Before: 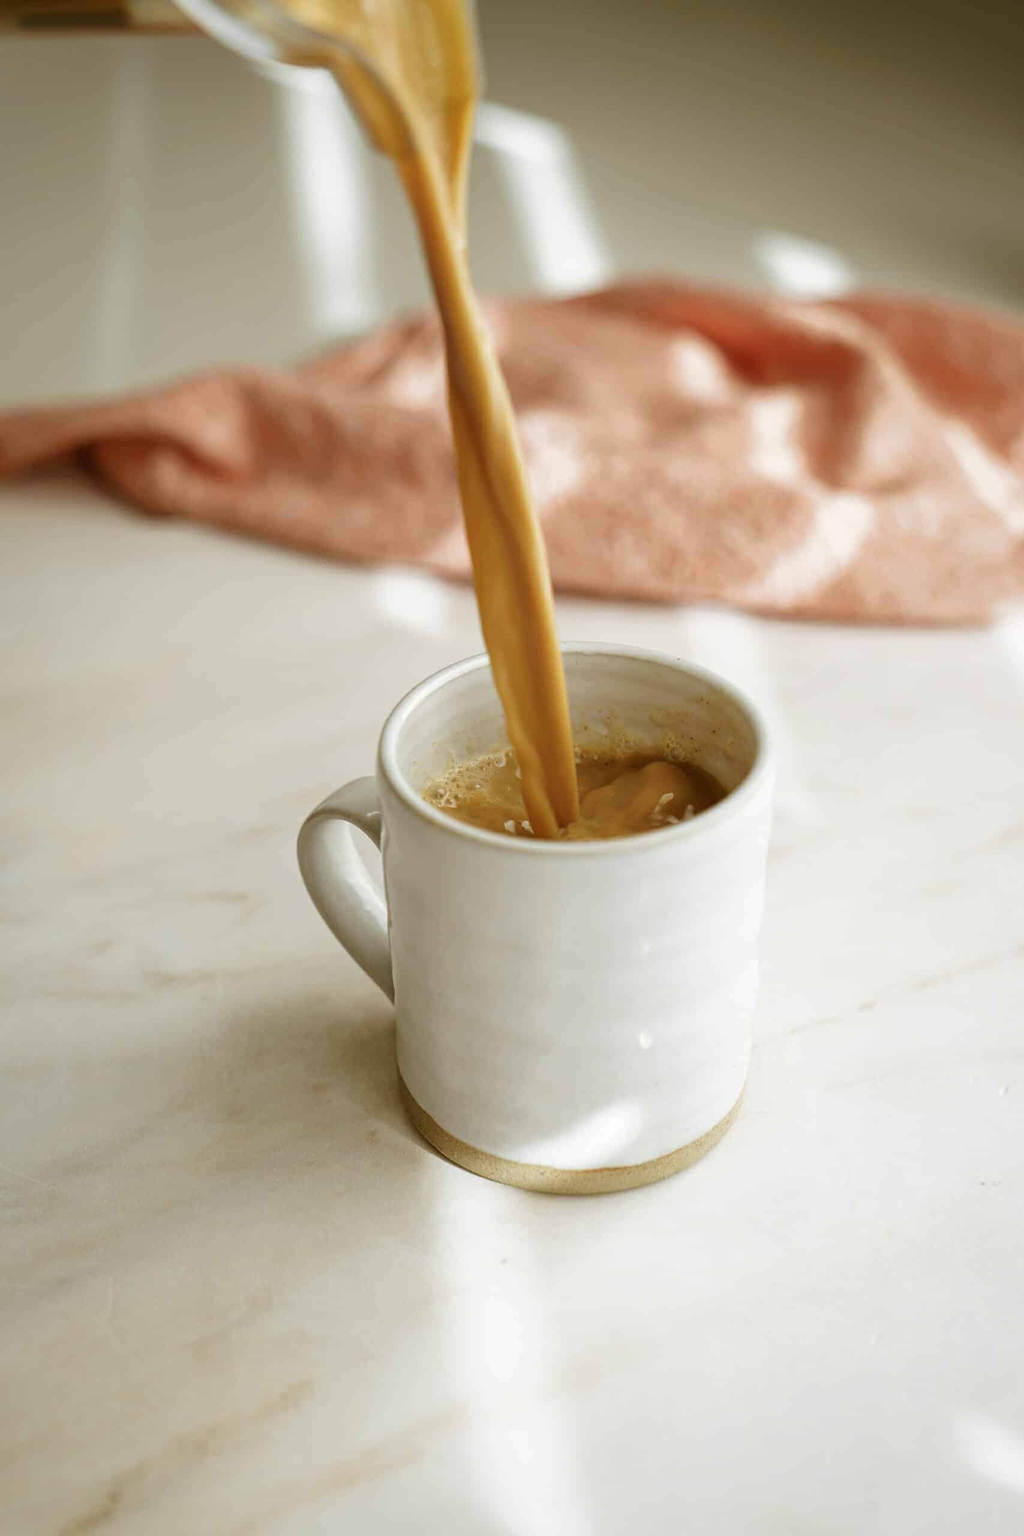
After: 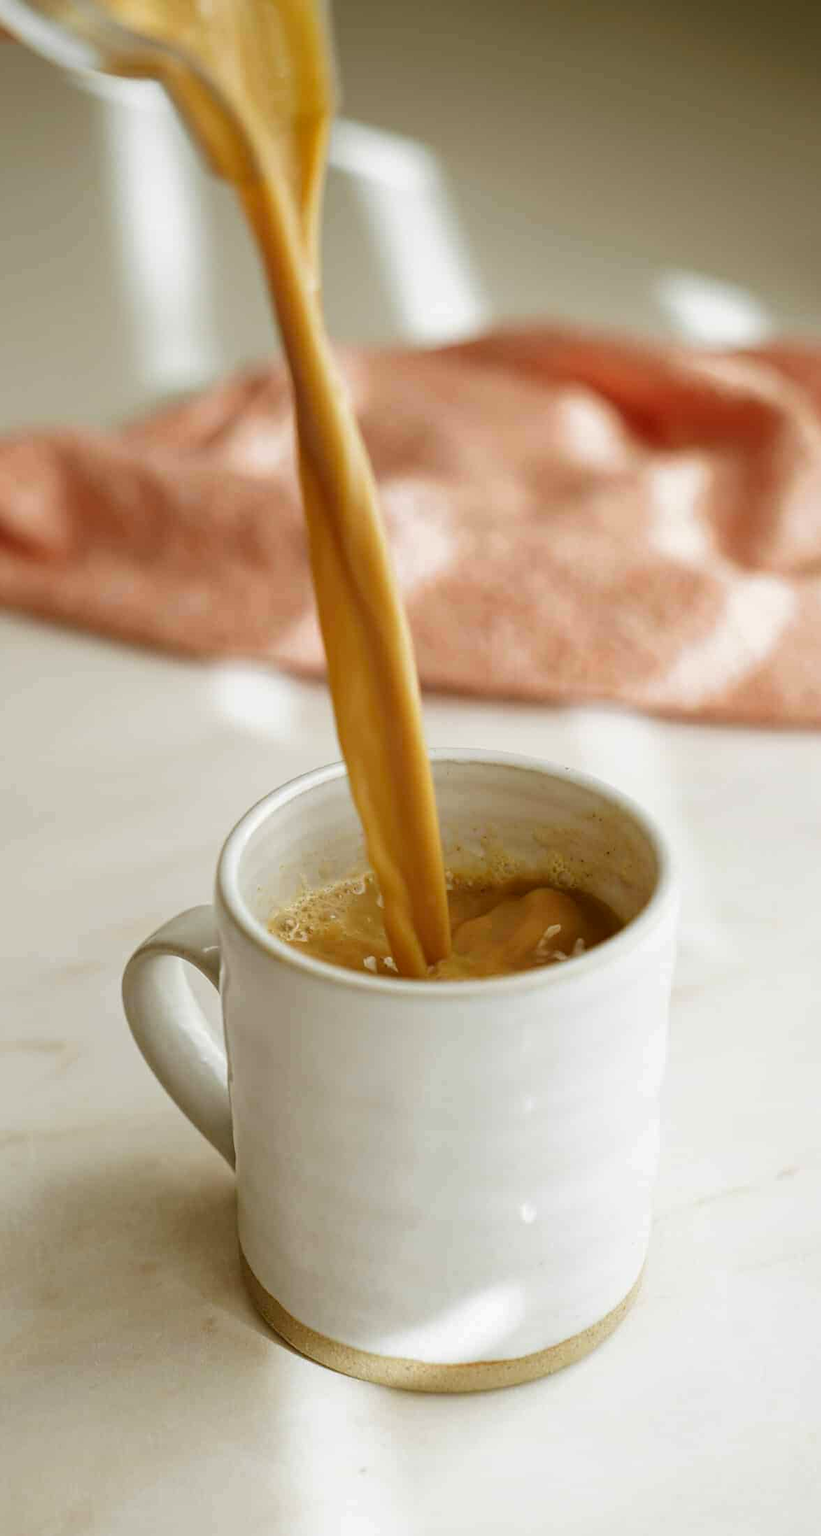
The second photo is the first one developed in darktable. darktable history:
contrast brightness saturation: contrast -0.02, brightness -0.014, saturation 0.03
crop: left 18.817%, right 12.394%, bottom 14.181%
color correction: highlights b* 0.061, saturation 1.09
